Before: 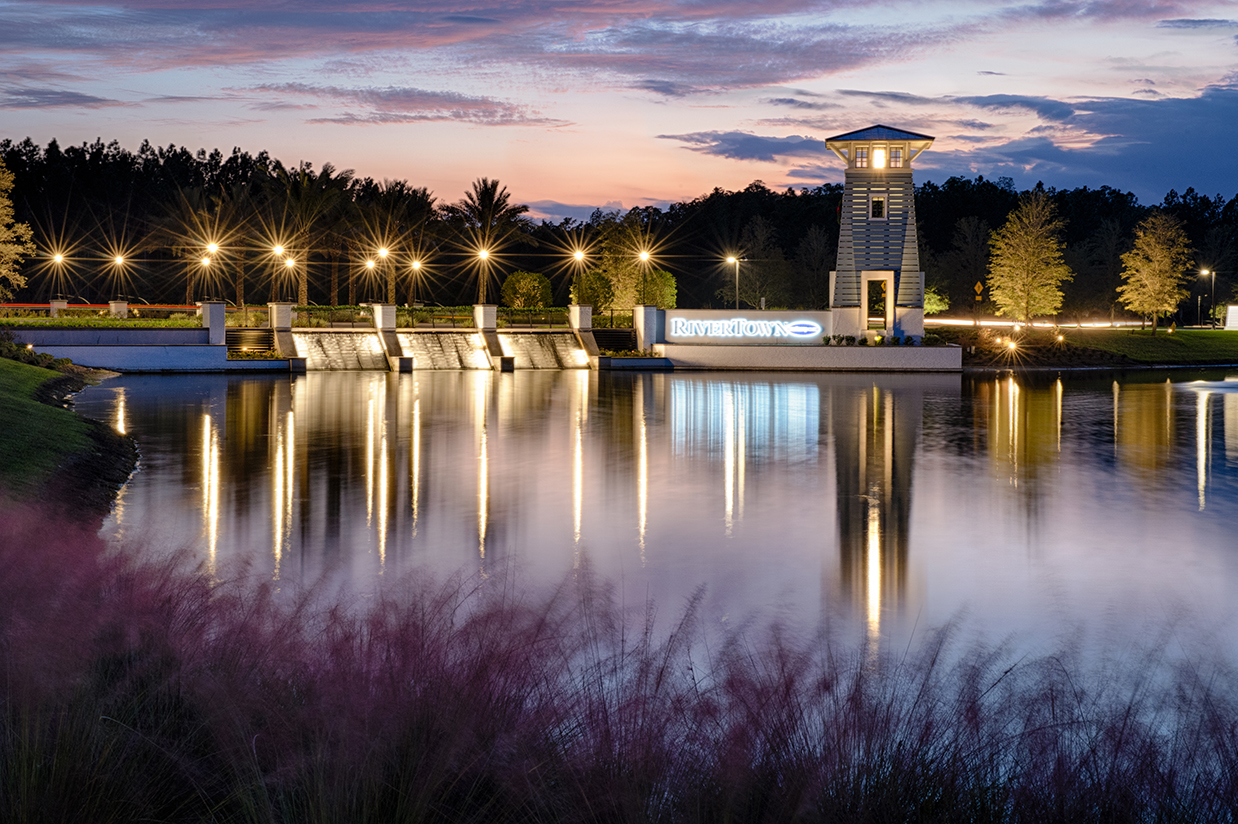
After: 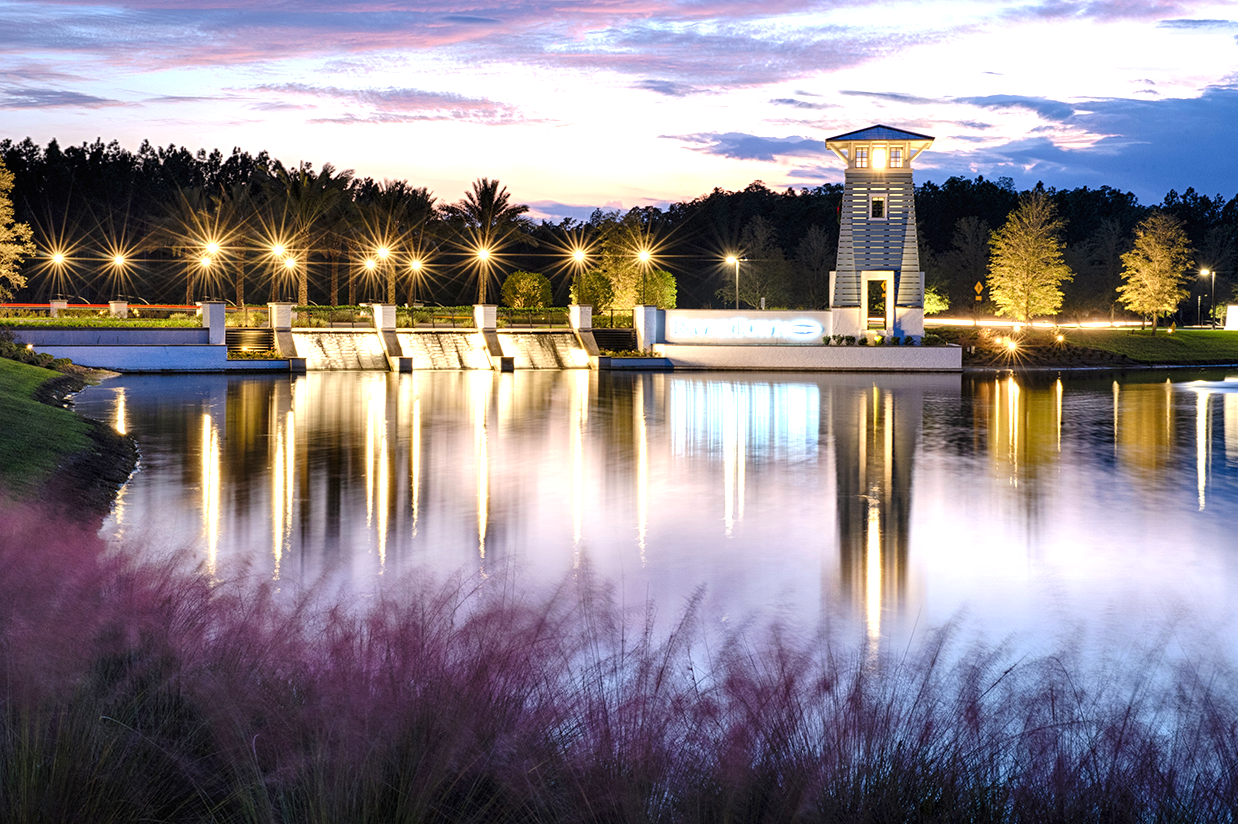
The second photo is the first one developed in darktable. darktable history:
exposure: black level correction 0, exposure 1.1 EV, compensate exposure bias true, compensate highlight preservation false
white balance: red 0.982, blue 1.018
